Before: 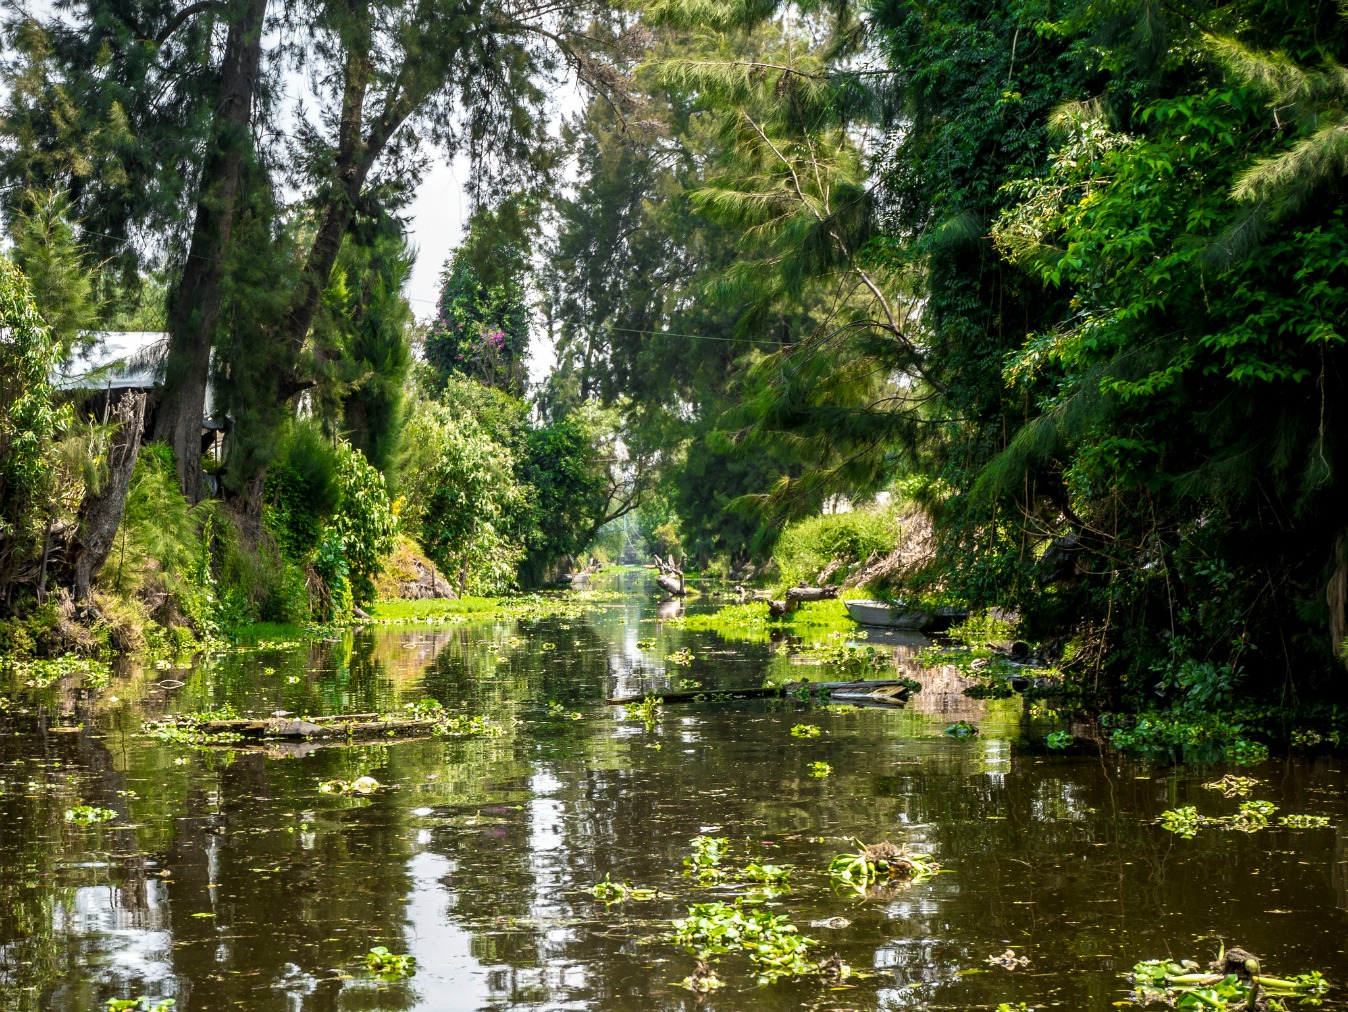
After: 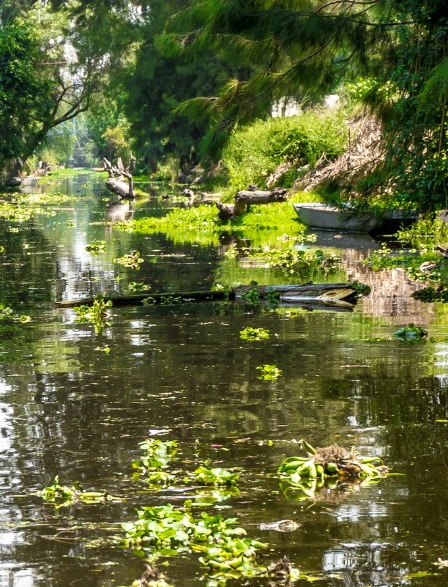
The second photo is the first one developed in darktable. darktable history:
crop: left 40.946%, top 39.26%, right 25.757%, bottom 2.672%
